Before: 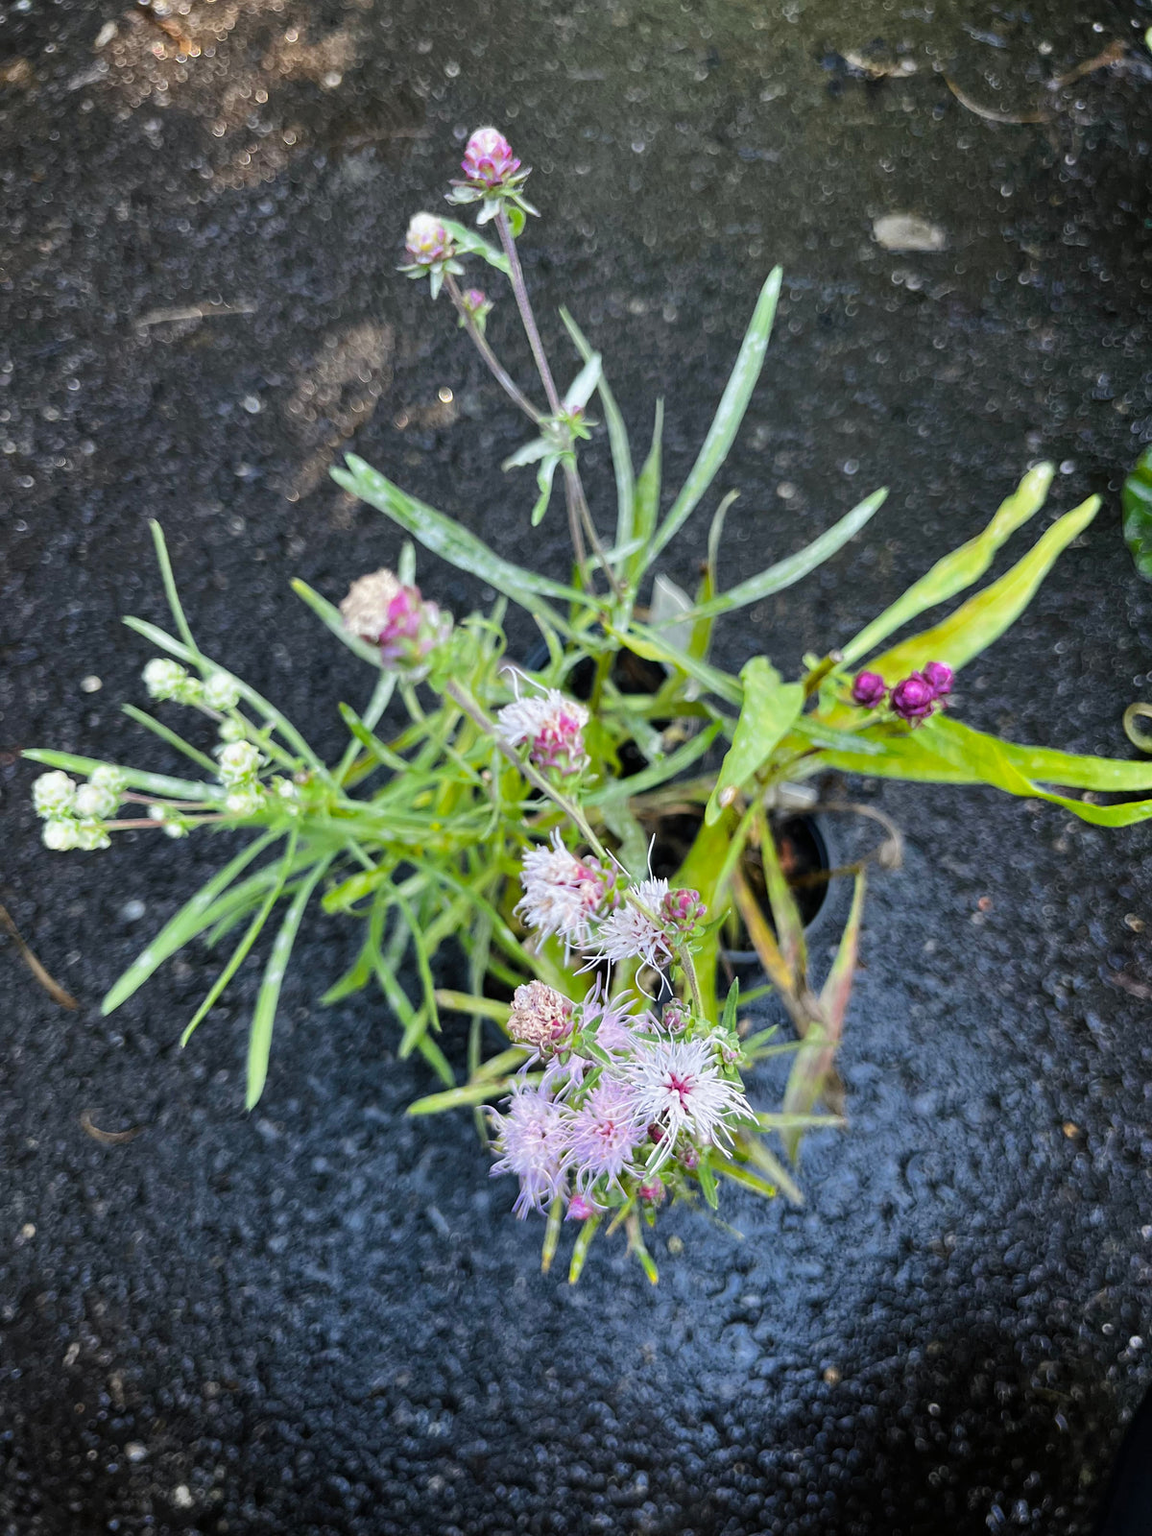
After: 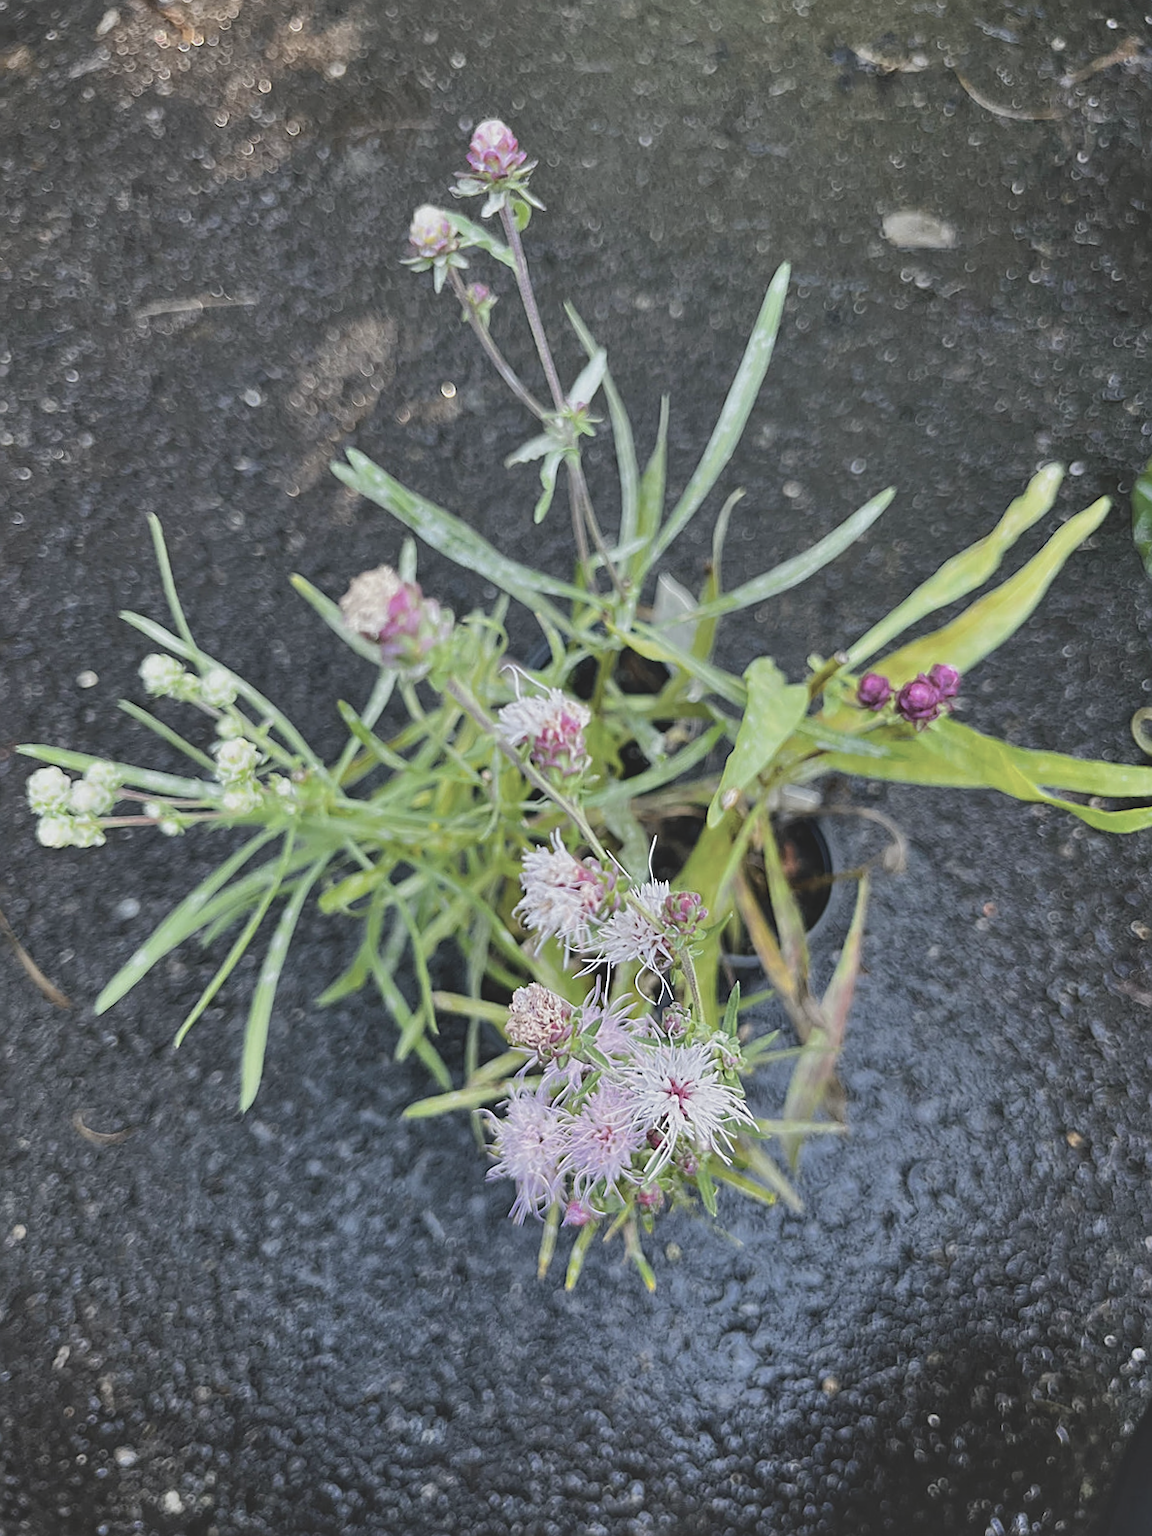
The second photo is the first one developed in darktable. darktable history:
contrast brightness saturation: contrast -0.26, saturation -0.43
sharpen: on, module defaults
crop and rotate: angle -0.5°
exposure: exposure 0.191 EV, compensate highlight preservation false
shadows and highlights: soften with gaussian
